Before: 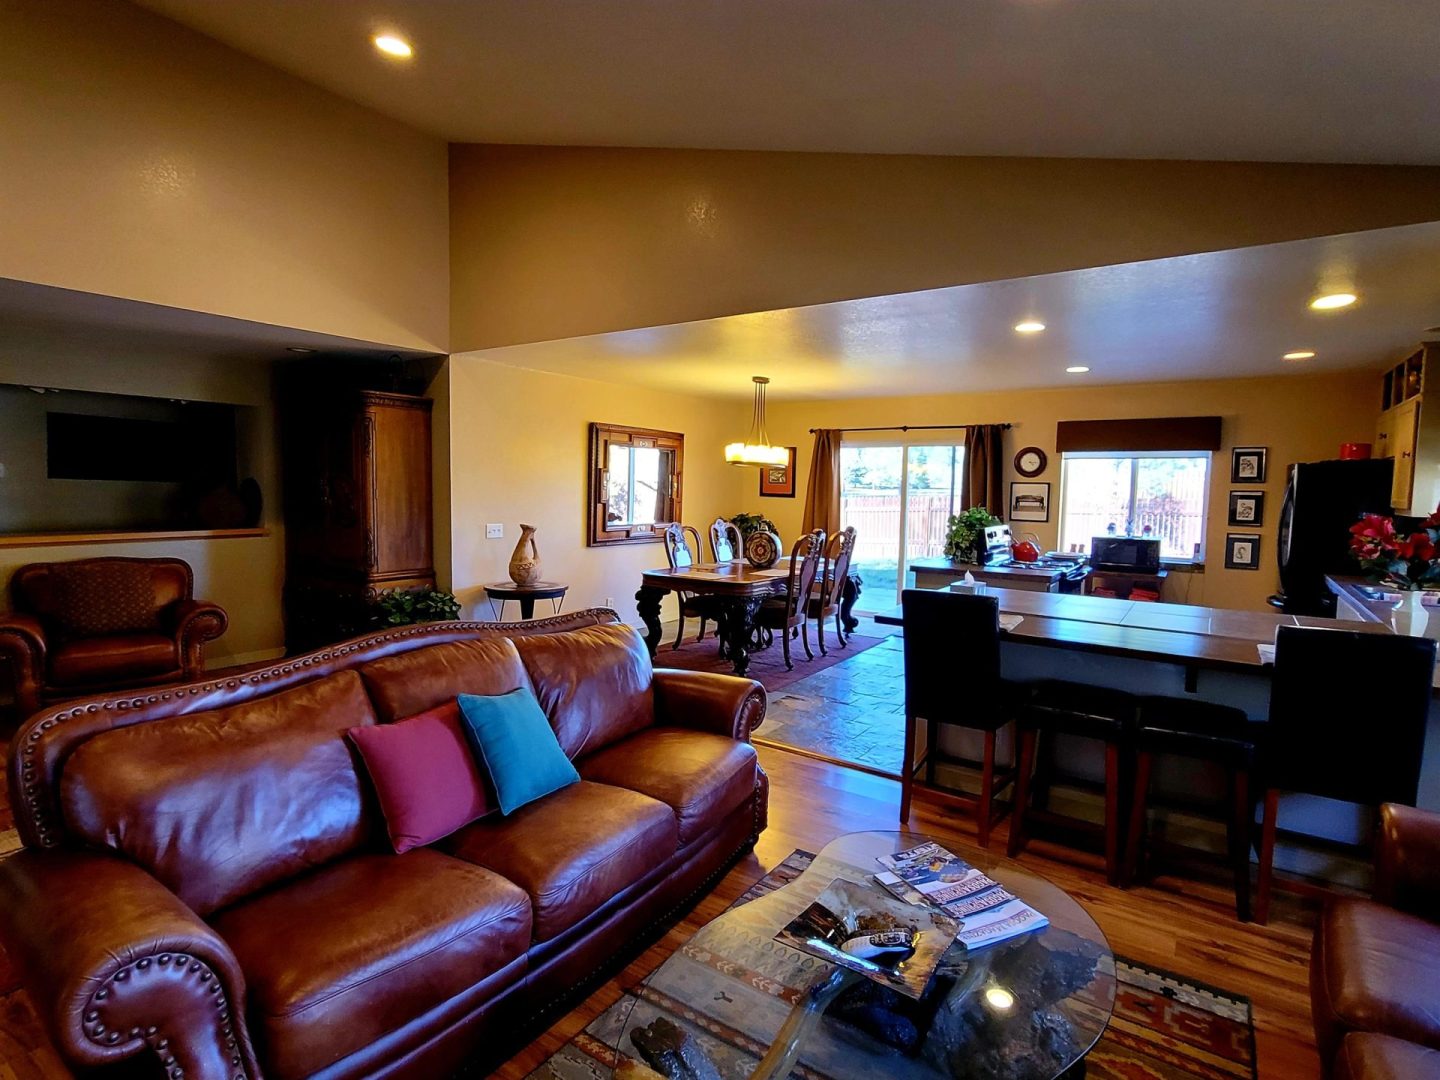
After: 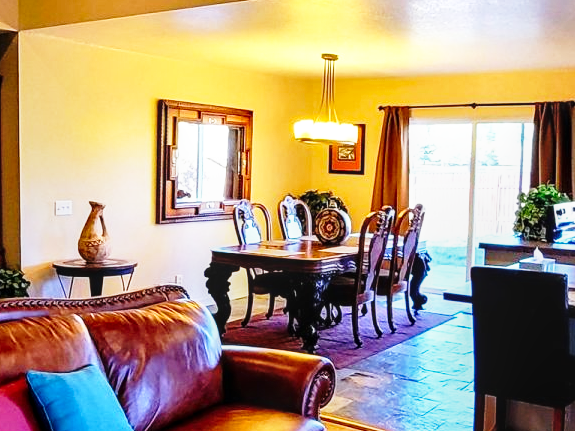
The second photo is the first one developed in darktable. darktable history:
local contrast: on, module defaults
crop: left 30%, top 30%, right 30%, bottom 30%
base curve: curves: ch0 [(0, 0) (0.026, 0.03) (0.109, 0.232) (0.351, 0.748) (0.669, 0.968) (1, 1)], preserve colors none
